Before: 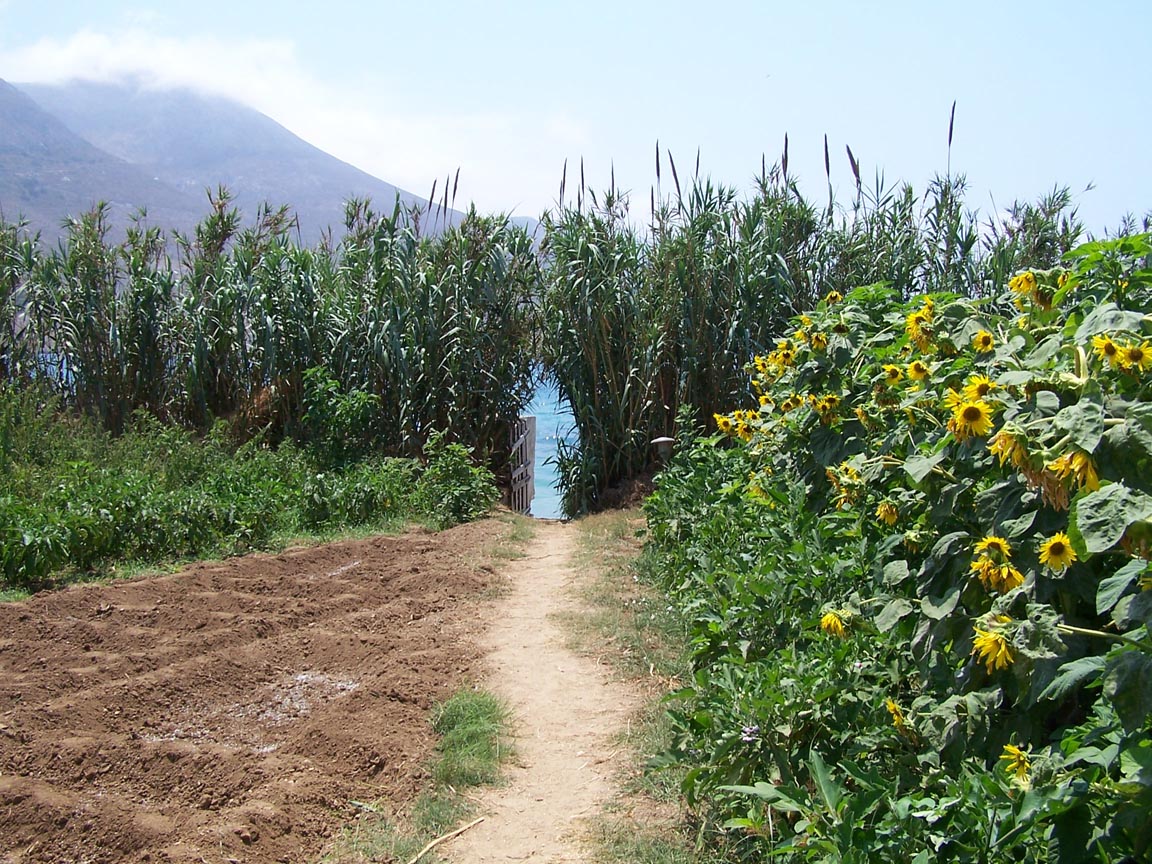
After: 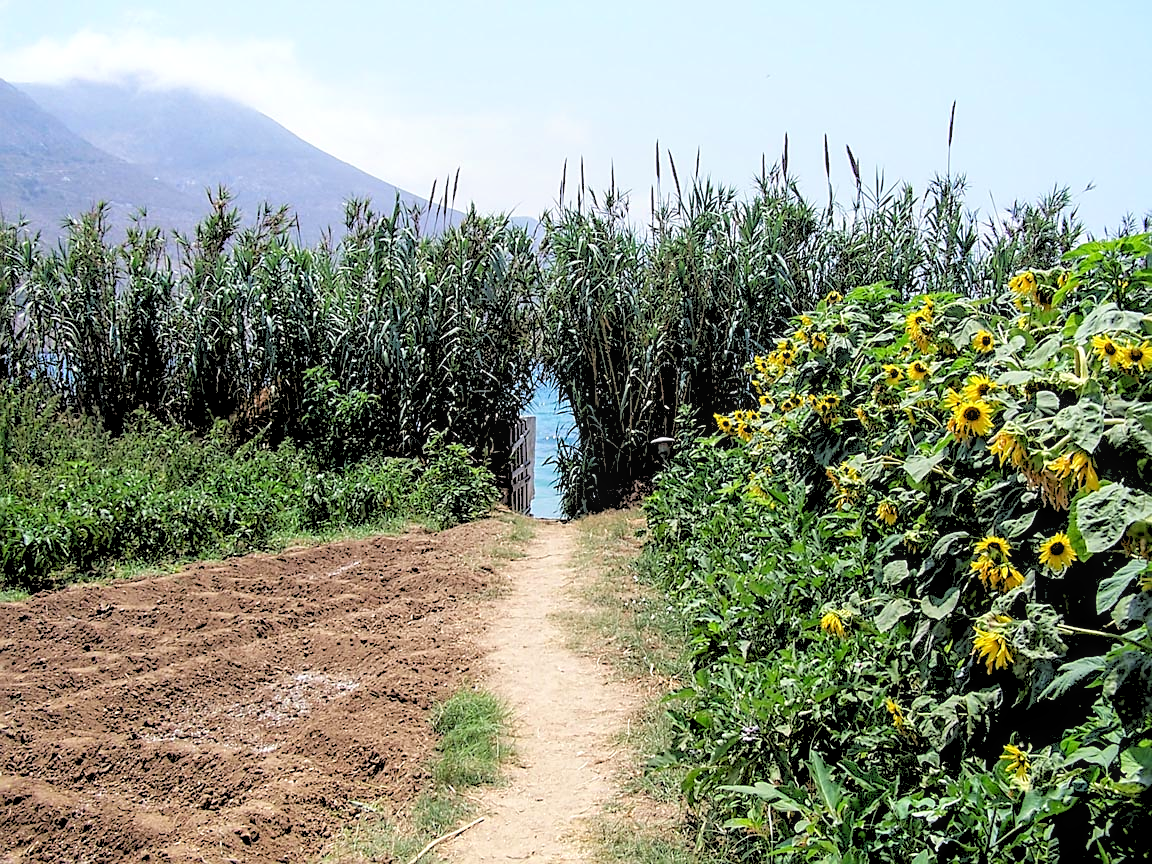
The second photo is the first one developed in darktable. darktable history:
sharpen: on, module defaults
tone equalizer: on, module defaults
rgb levels: levels [[0.027, 0.429, 0.996], [0, 0.5, 1], [0, 0.5, 1]]
local contrast: detail 130%
